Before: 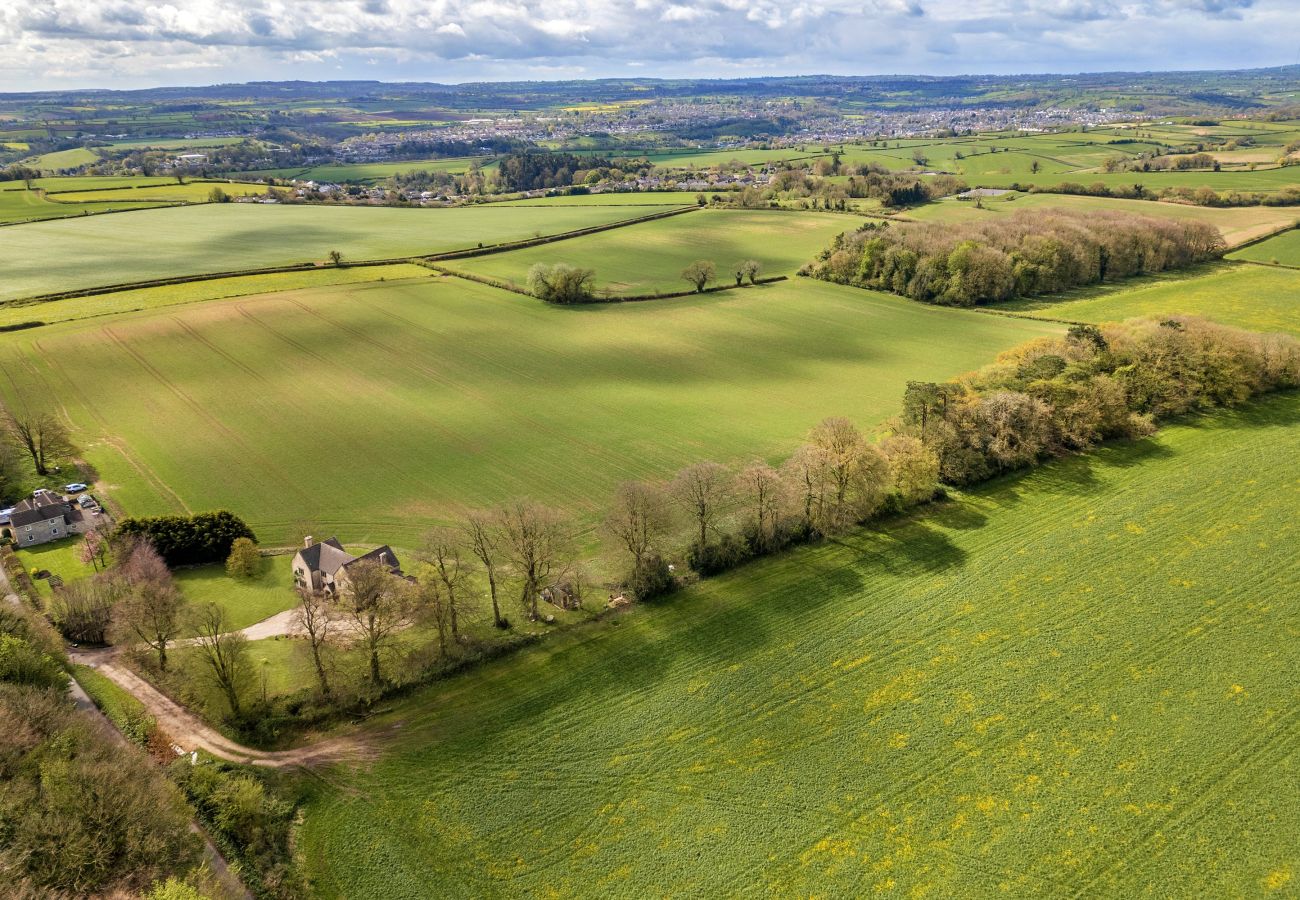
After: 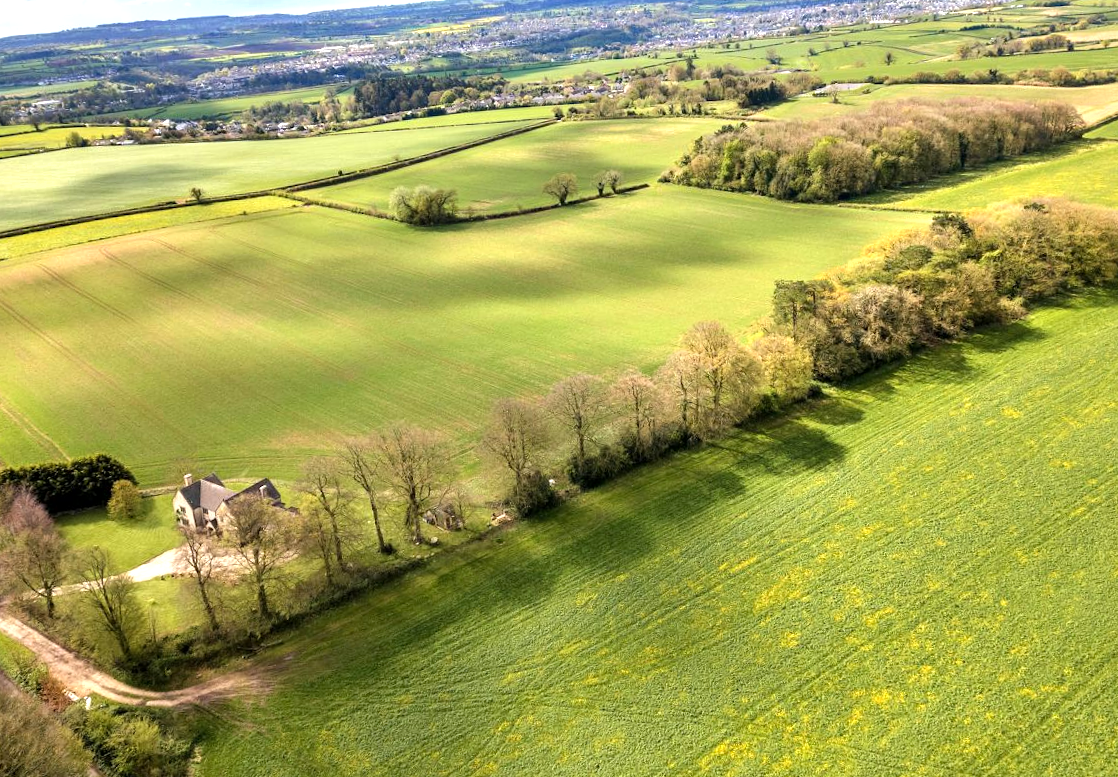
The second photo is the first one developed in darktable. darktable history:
tone equalizer: -8 EV -0.44 EV, -7 EV -0.361 EV, -6 EV -0.343 EV, -5 EV -0.233 EV, -3 EV 0.22 EV, -2 EV 0.311 EV, -1 EV 0.386 EV, +0 EV 0.391 EV, smoothing diameter 2.02%, edges refinement/feathering 18.72, mask exposure compensation -1.57 EV, filter diffusion 5
exposure: black level correction 0.001, exposure 0.5 EV, compensate highlight preservation false
shadows and highlights: radius 126.1, shadows 30.3, highlights -30.95, low approximation 0.01, soften with gaussian
crop and rotate: angle 3.73°, left 6.092%, top 5.671%
